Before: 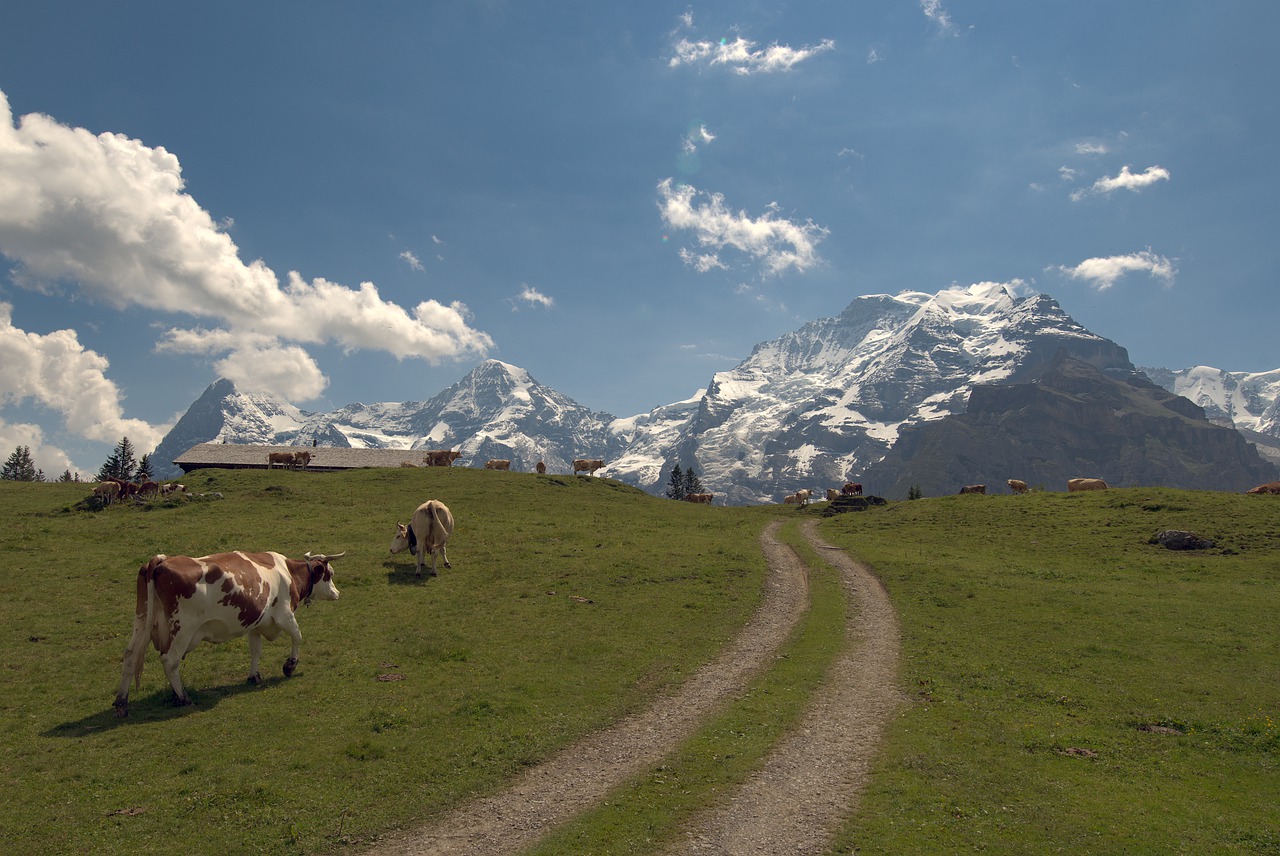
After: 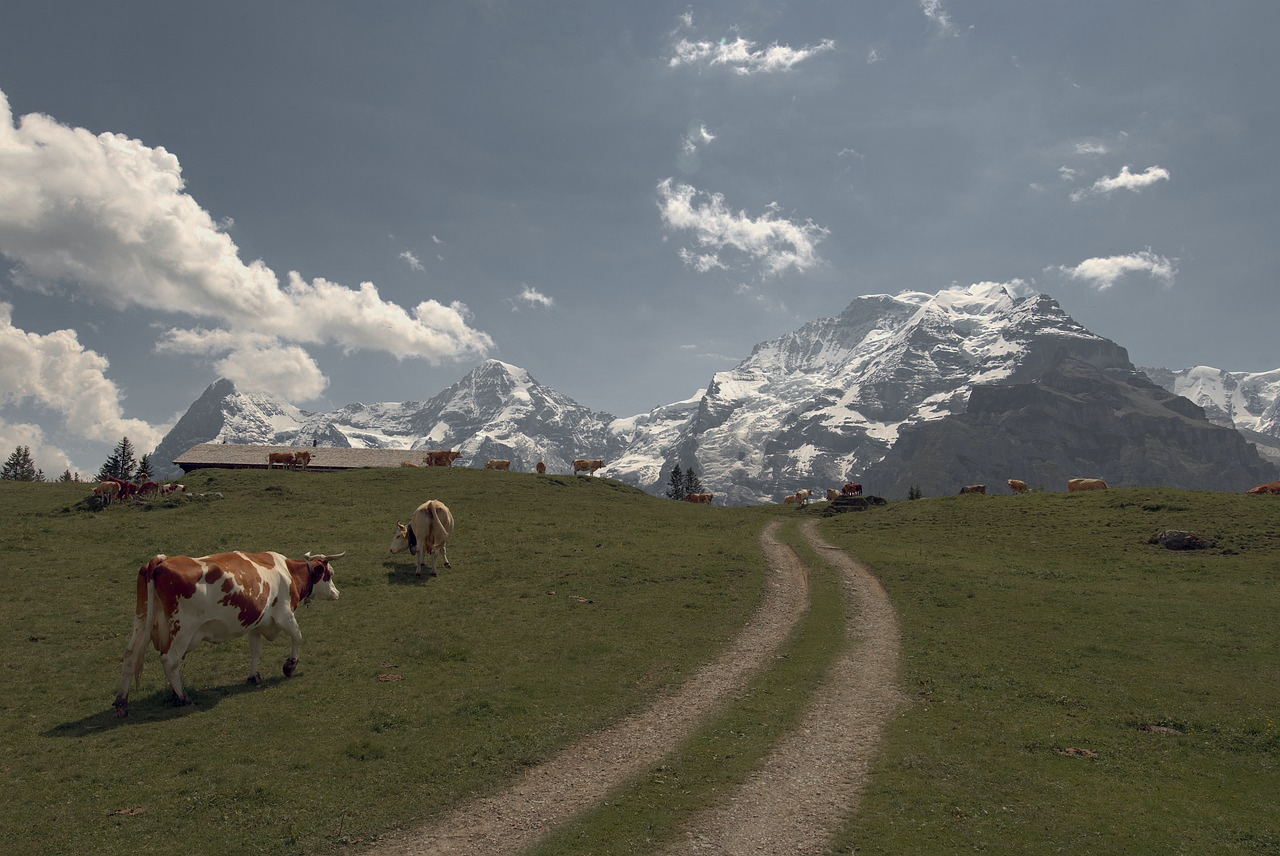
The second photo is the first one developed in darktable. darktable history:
exposure: compensate highlight preservation false
color zones: curves: ch0 [(0, 0.48) (0.209, 0.398) (0.305, 0.332) (0.429, 0.493) (0.571, 0.5) (0.714, 0.5) (0.857, 0.5) (1, 0.48)]; ch1 [(0, 0.736) (0.143, 0.625) (0.225, 0.371) (0.429, 0.256) (0.571, 0.241) (0.714, 0.213) (0.857, 0.48) (1, 0.736)]; ch2 [(0, 0.448) (0.143, 0.498) (0.286, 0.5) (0.429, 0.5) (0.571, 0.5) (0.714, 0.5) (0.857, 0.5) (1, 0.448)]
